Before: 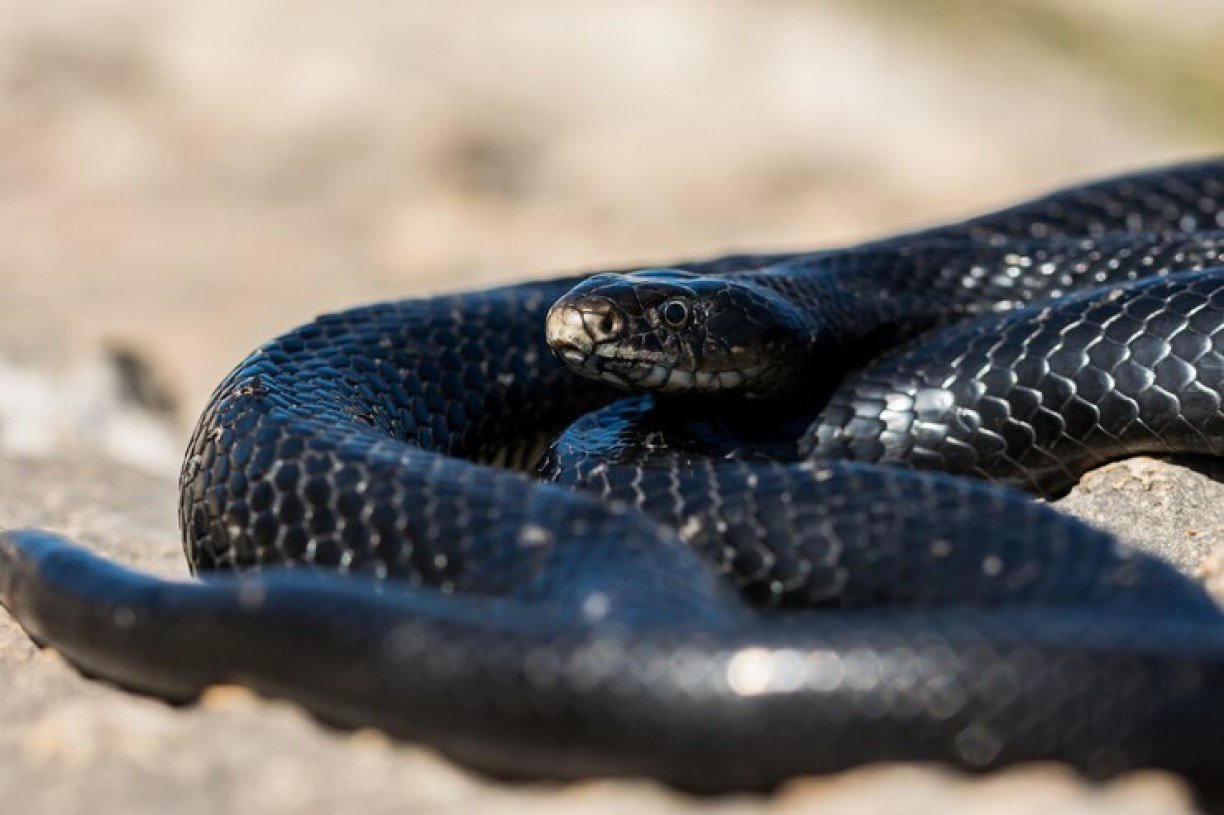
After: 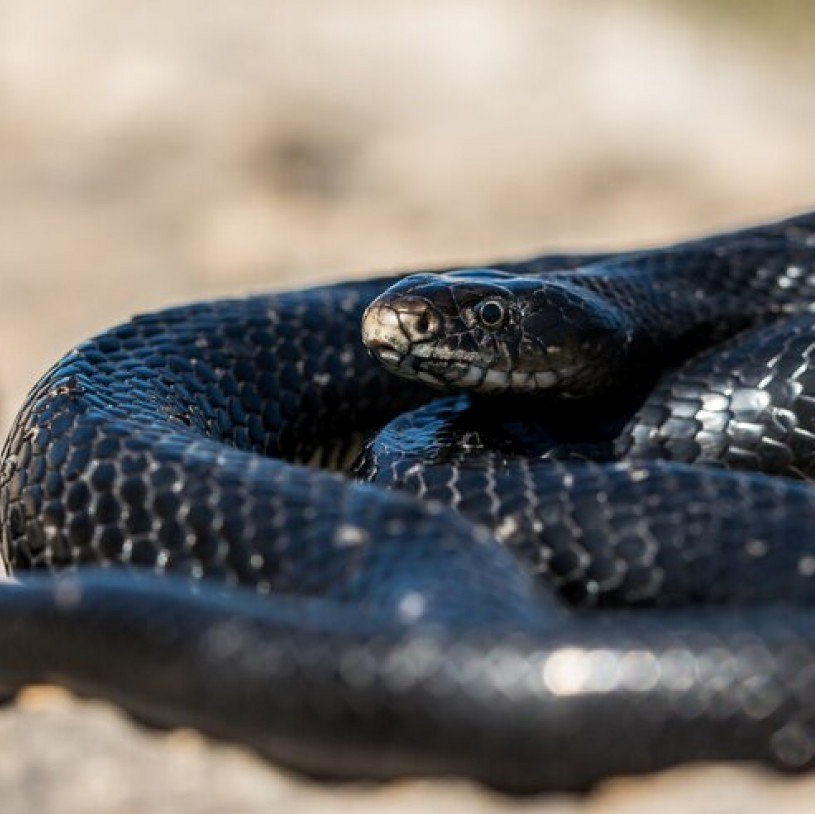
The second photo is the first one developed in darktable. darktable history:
sharpen: radius 2.883, amount 0.868, threshold 47.523
local contrast: on, module defaults
crop and rotate: left 15.055%, right 18.278%
